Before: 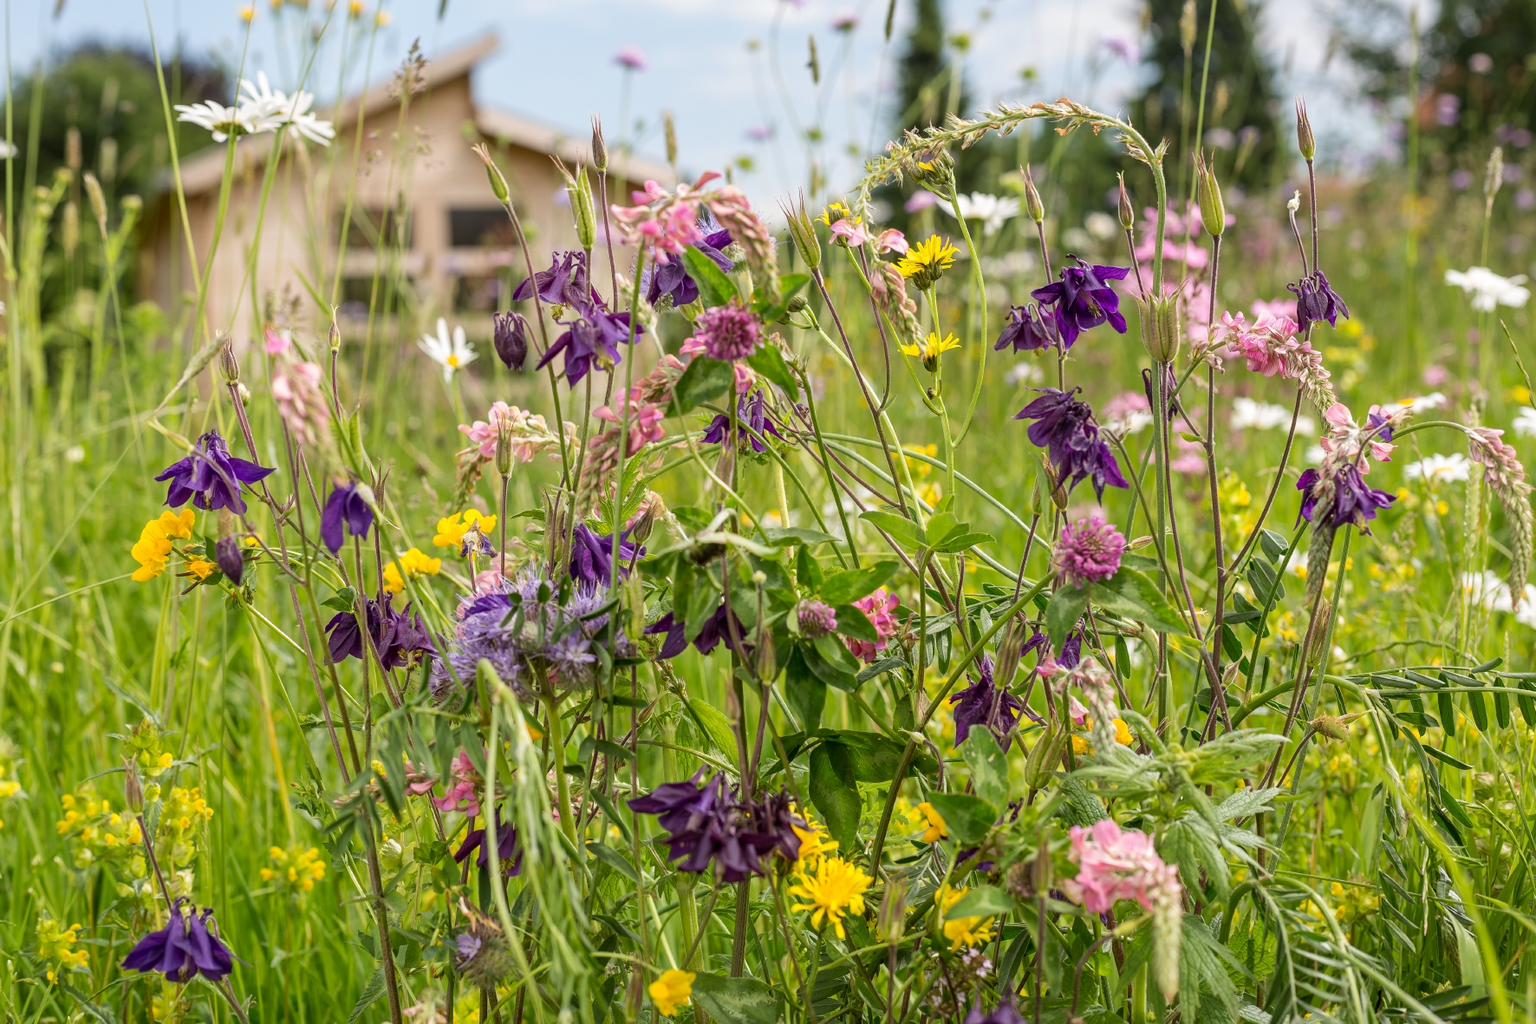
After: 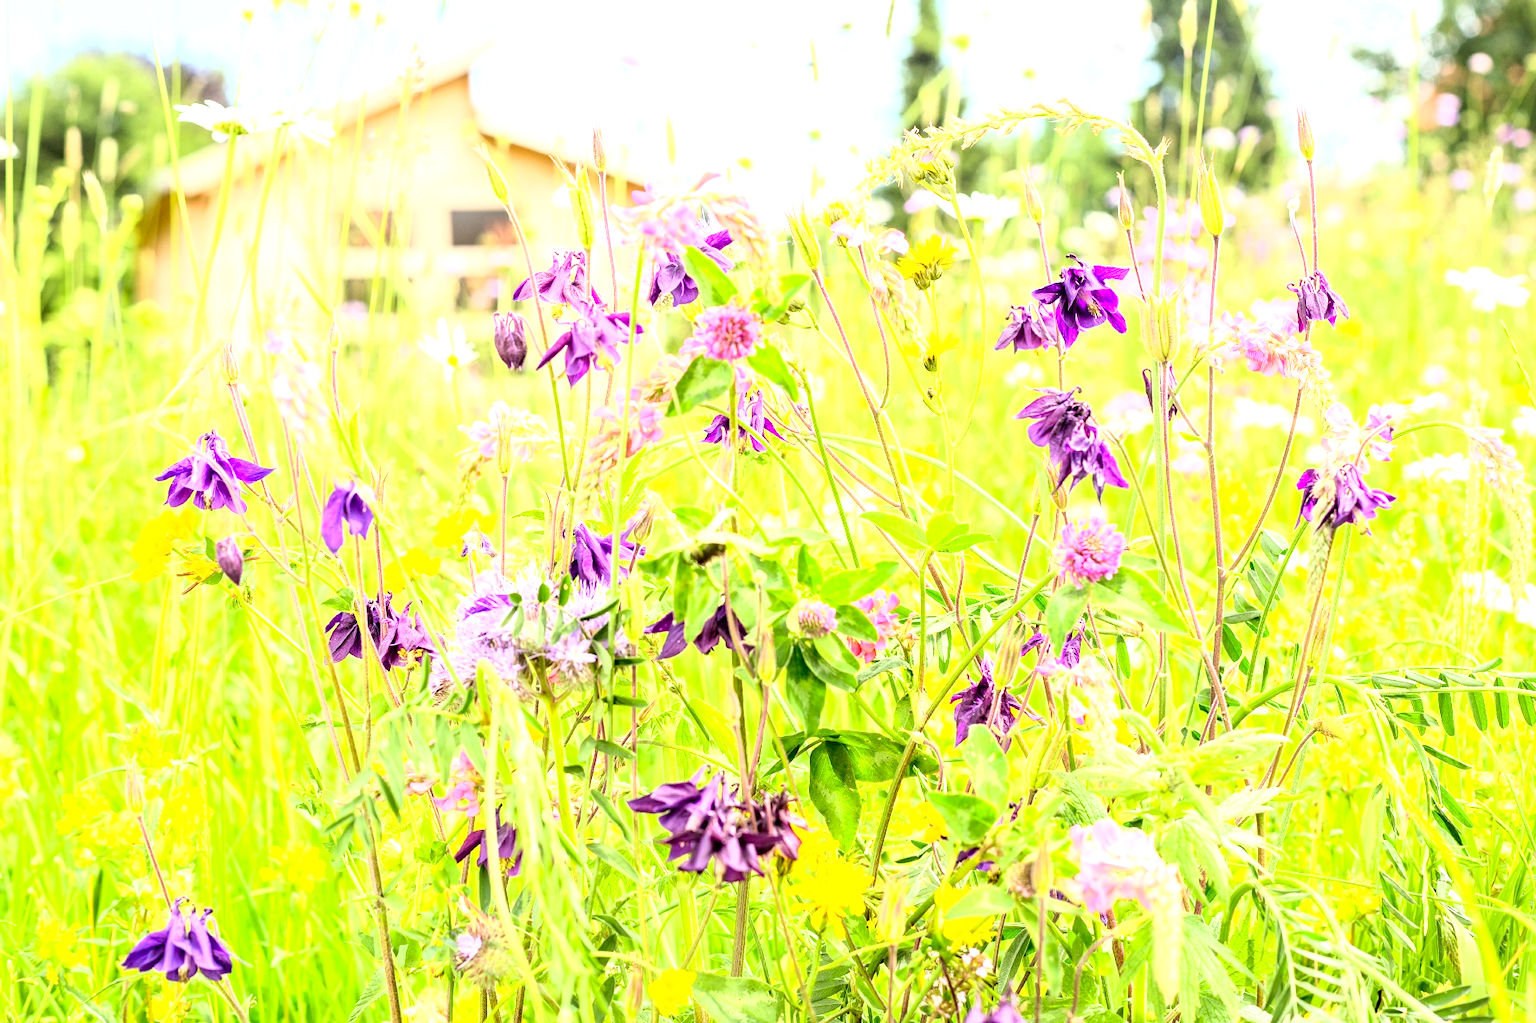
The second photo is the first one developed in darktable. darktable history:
base curve: curves: ch0 [(0, 0) (0.005, 0.002) (0.15, 0.3) (0.4, 0.7) (0.75, 0.95) (1, 1)]
exposure: black level correction 0.001, exposure 1.997 EV, compensate highlight preservation false
